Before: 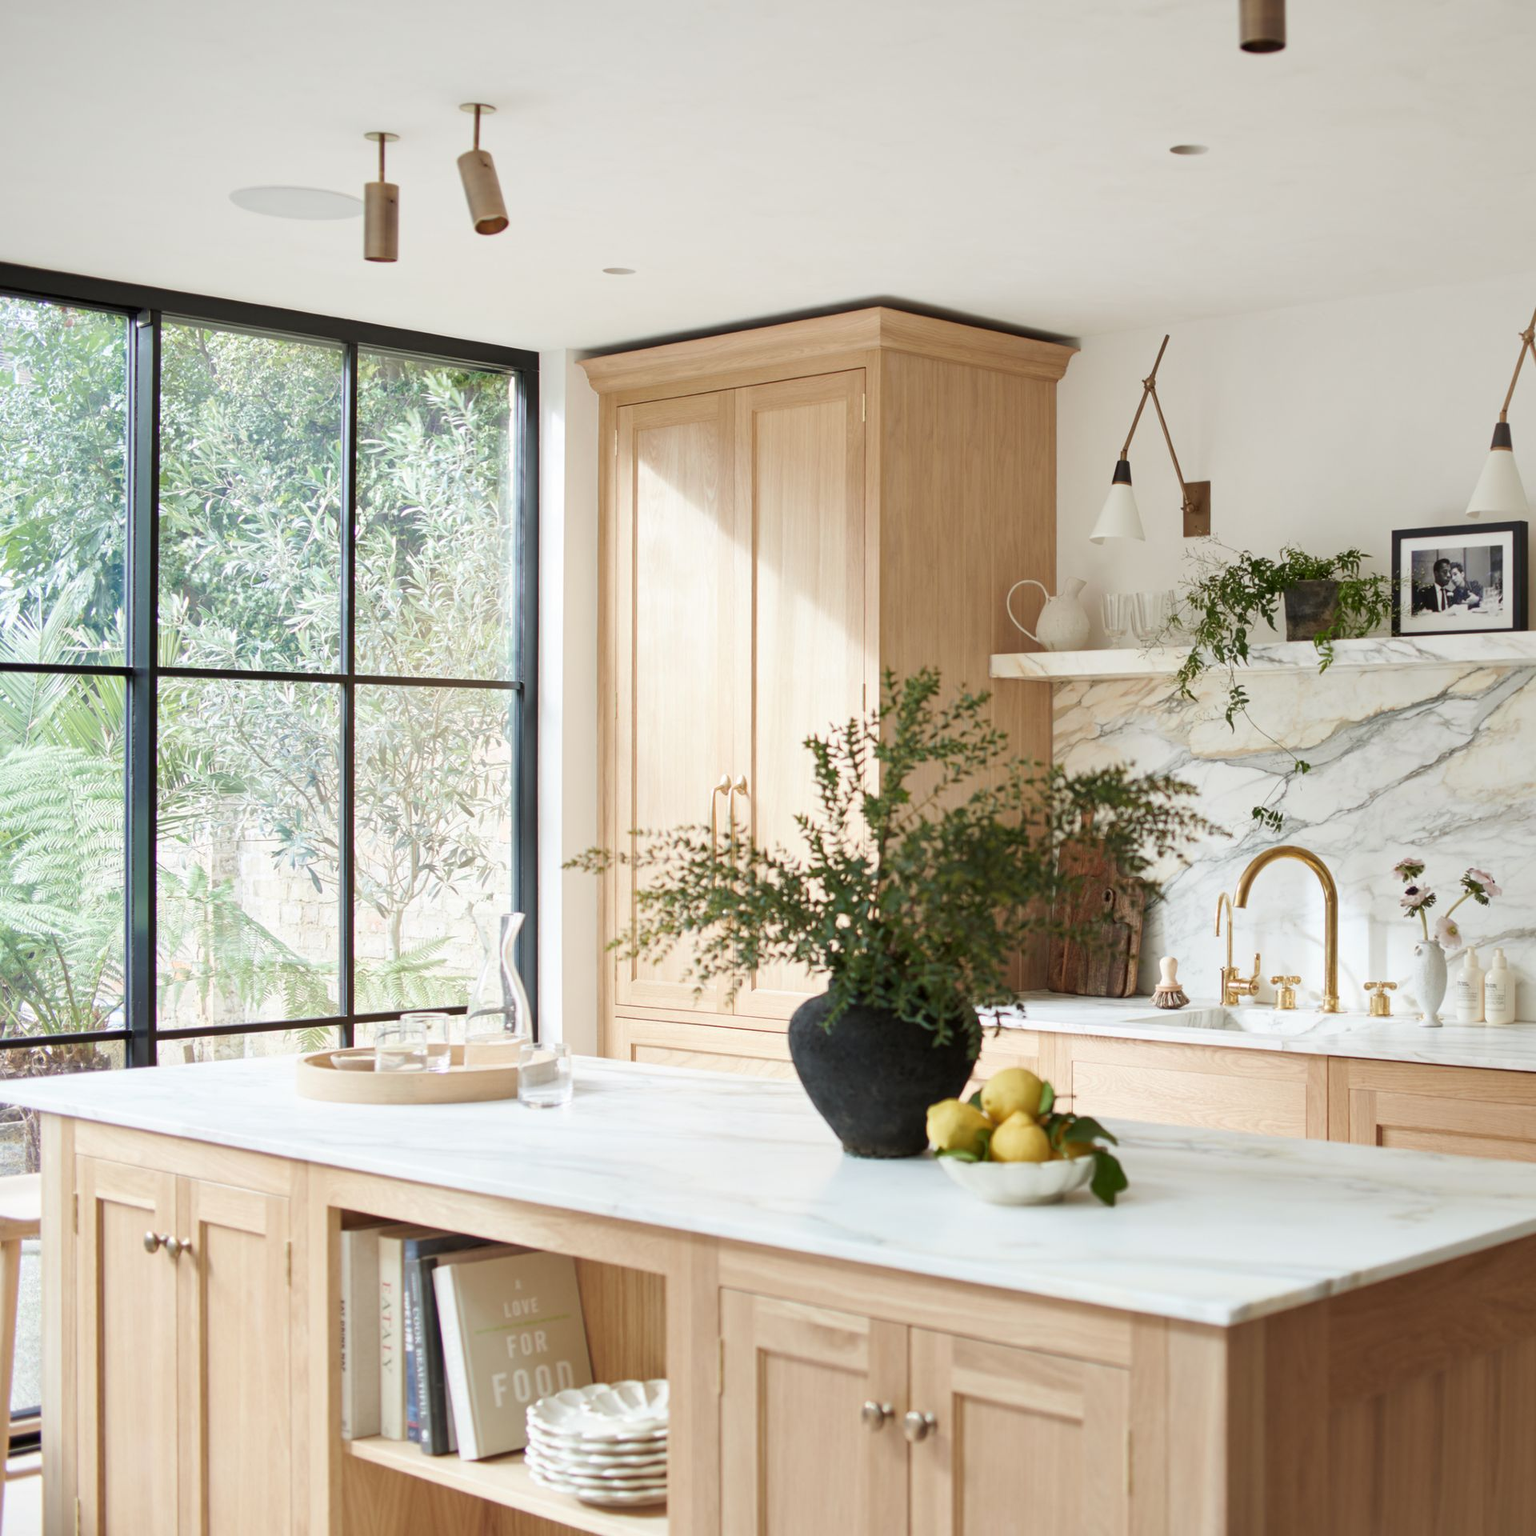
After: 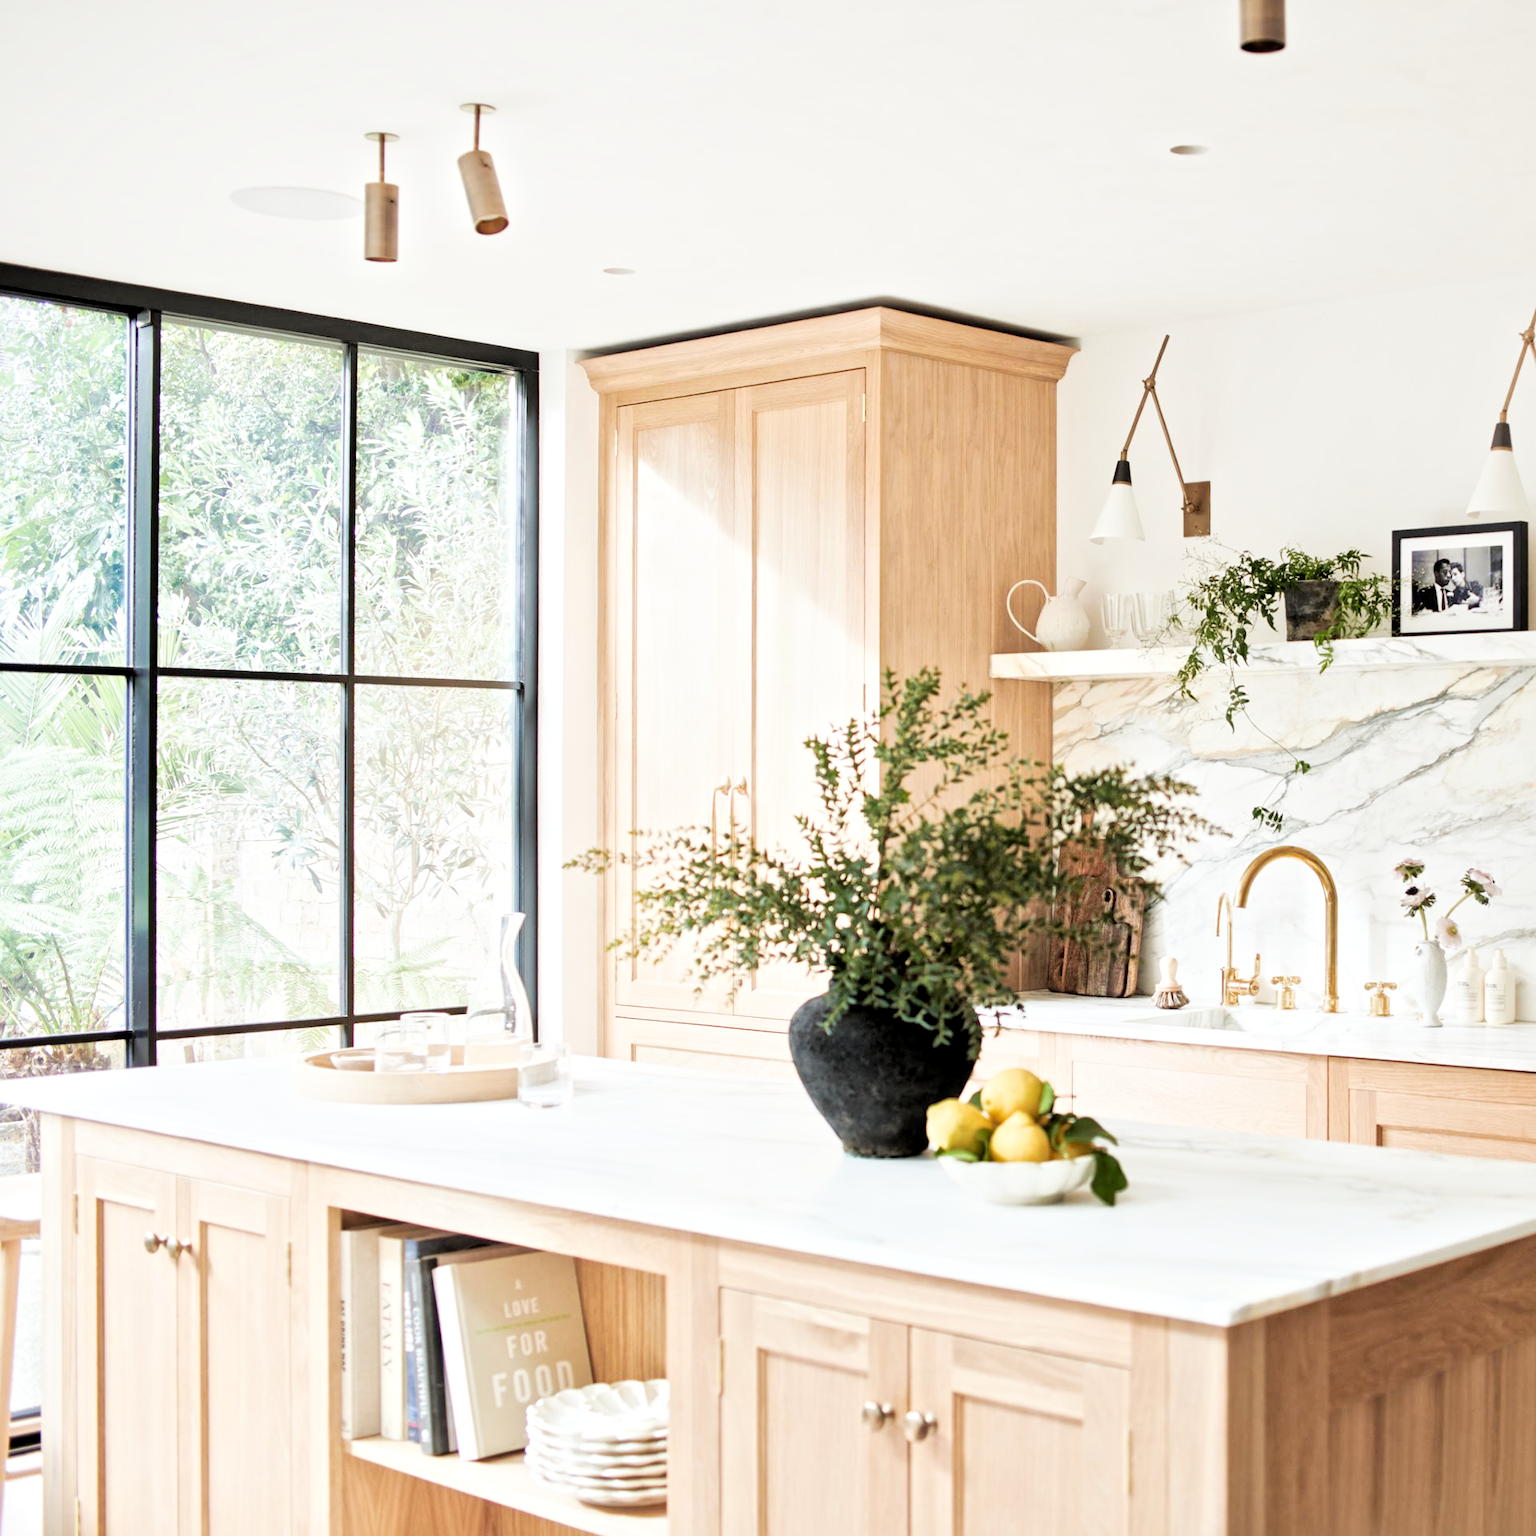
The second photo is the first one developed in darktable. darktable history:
local contrast: mode bilateral grid, contrast 20, coarseness 20, detail 150%, midtone range 0.2
exposure: black level correction 0, exposure 1.2 EV, compensate exposure bias true, compensate highlight preservation false
filmic rgb: black relative exposure -5 EV, hardness 2.88, contrast 1.3, highlights saturation mix -30%
